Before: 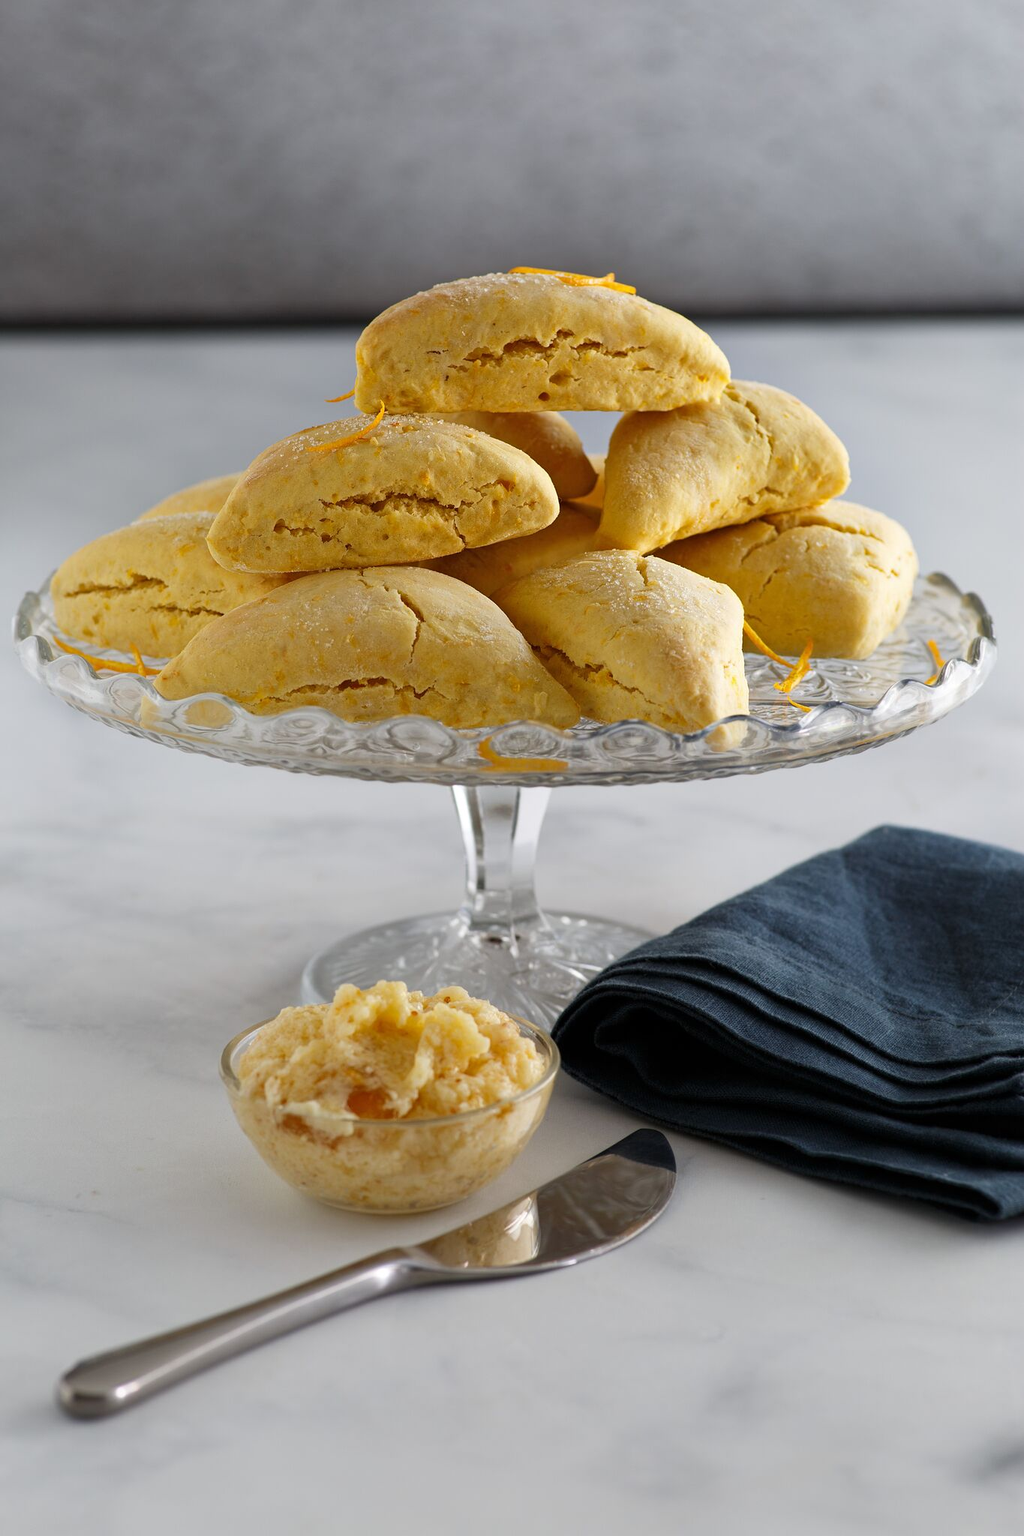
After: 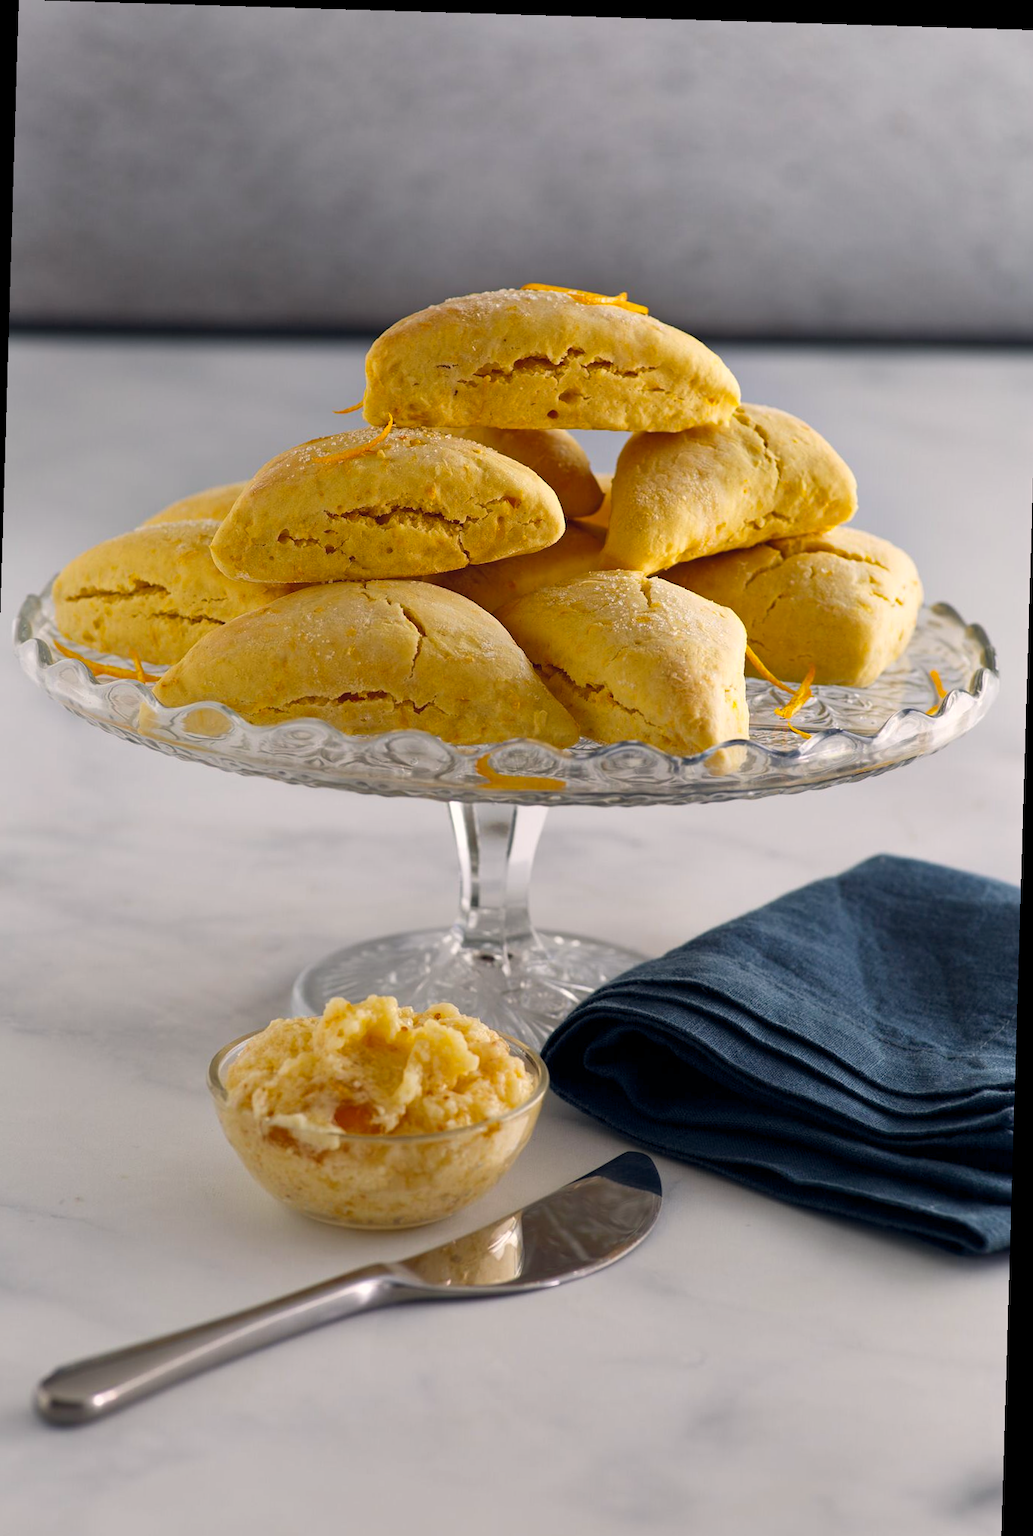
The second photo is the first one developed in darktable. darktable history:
shadows and highlights: shadows 37.27, highlights -28.18, soften with gaussian
color balance rgb: shadows lift › hue 87.51°, highlights gain › chroma 1.62%, highlights gain › hue 55.1°, global offset › chroma 0.06%, global offset › hue 253.66°, linear chroma grading › global chroma 0.5%, perceptual saturation grading › global saturation 16.38%
tone equalizer: on, module defaults
rotate and perspective: rotation 1.72°, automatic cropping off
crop and rotate: left 2.536%, right 1.107%, bottom 2.246%
